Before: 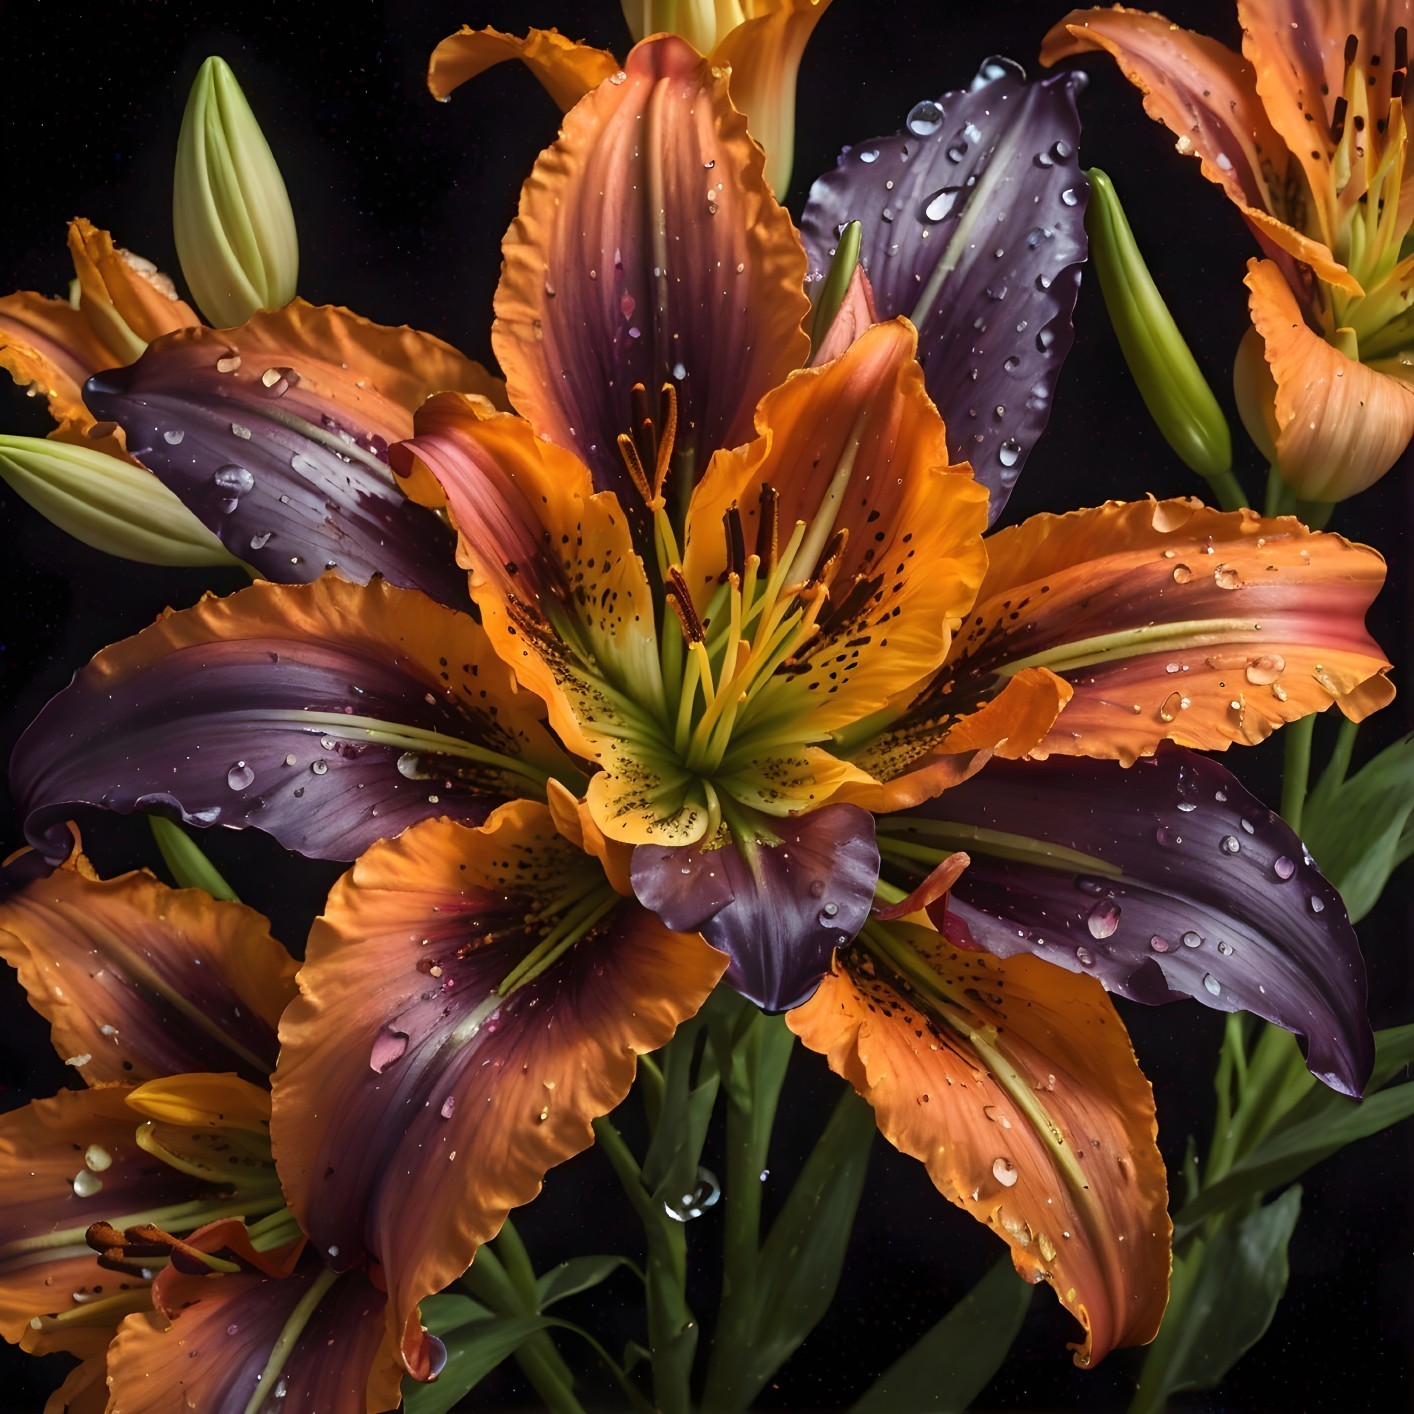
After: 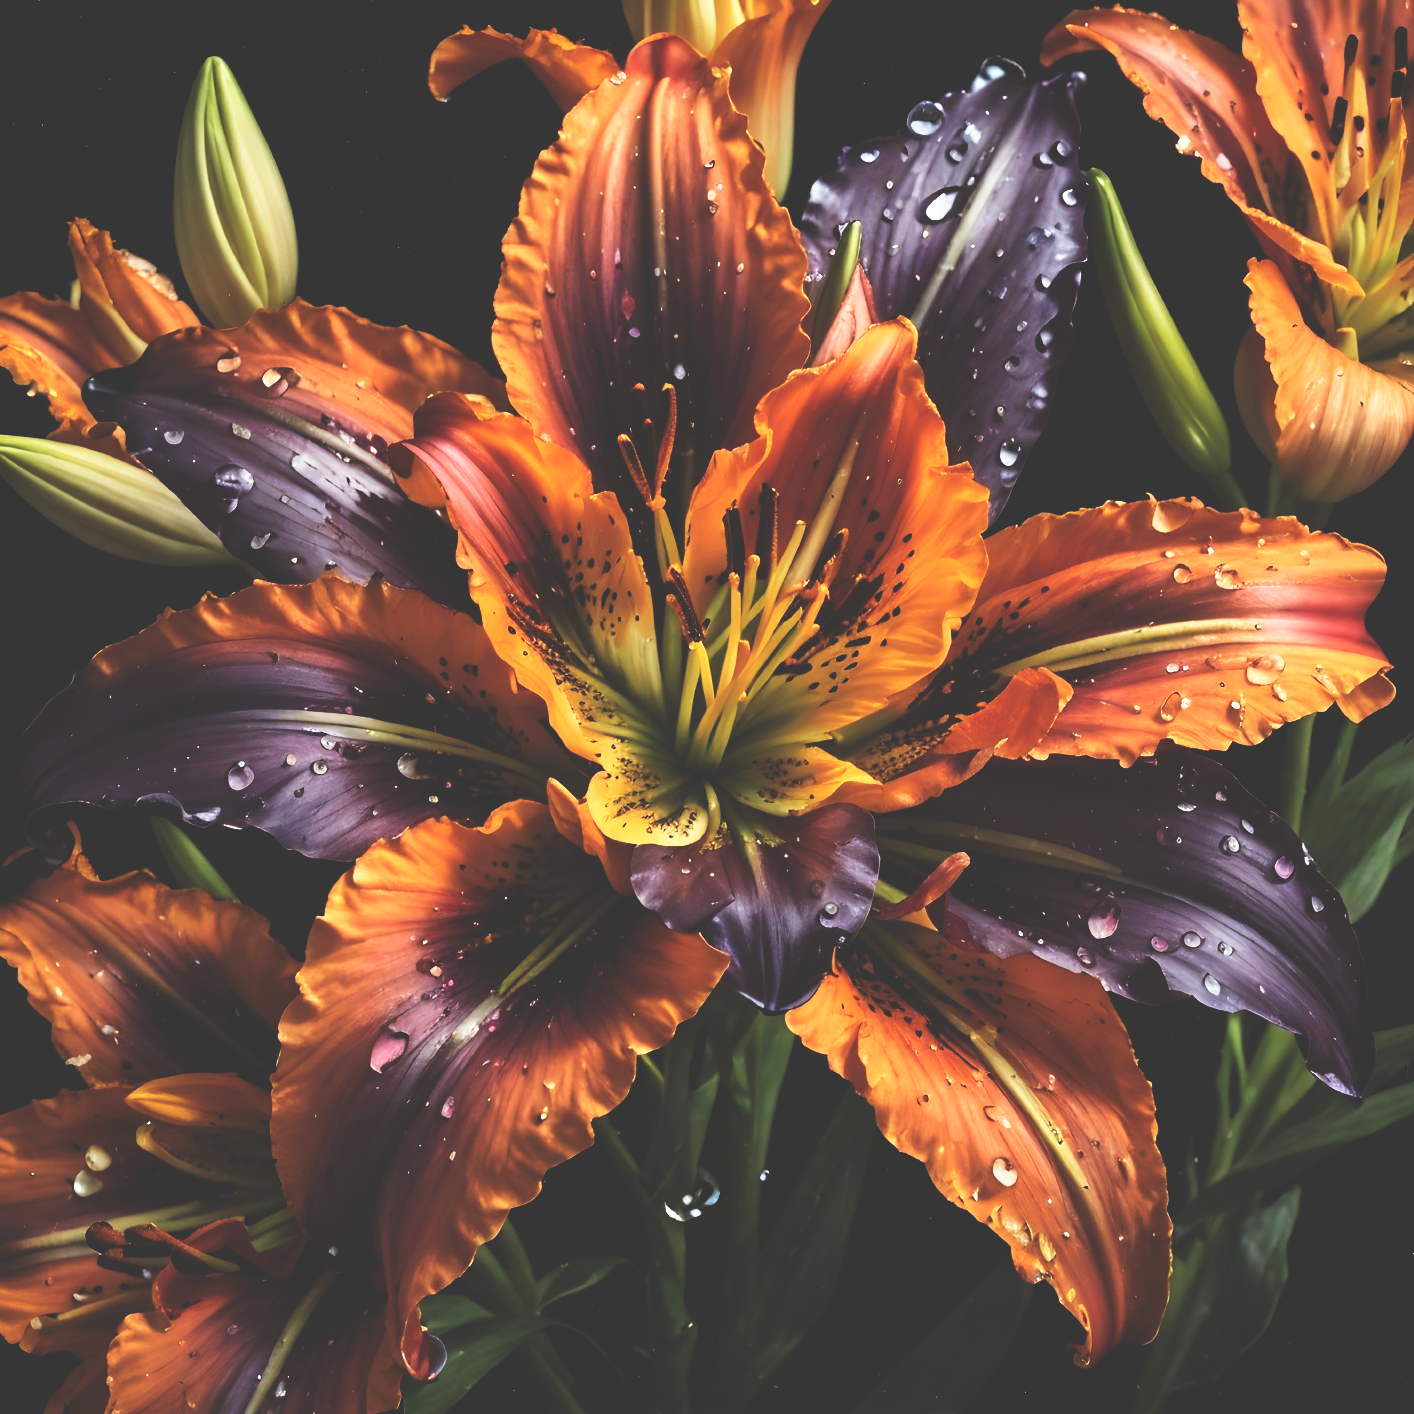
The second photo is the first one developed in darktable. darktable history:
base curve: curves: ch0 [(0, 0.036) (0.007, 0.037) (0.604, 0.887) (1, 1)], preserve colors none
color correction: highlights b* -0.046, saturation 0.856
